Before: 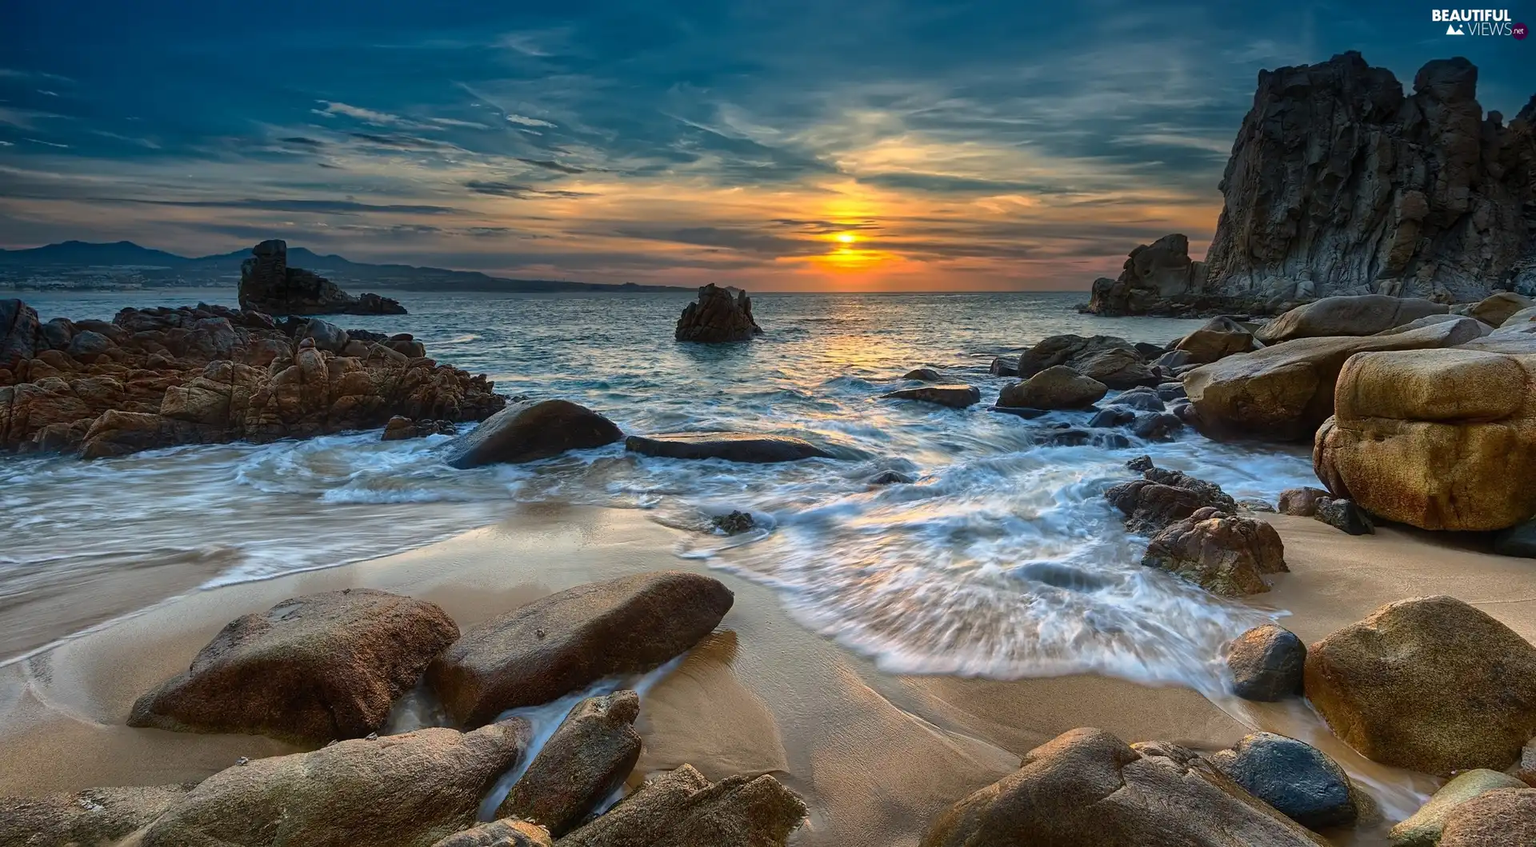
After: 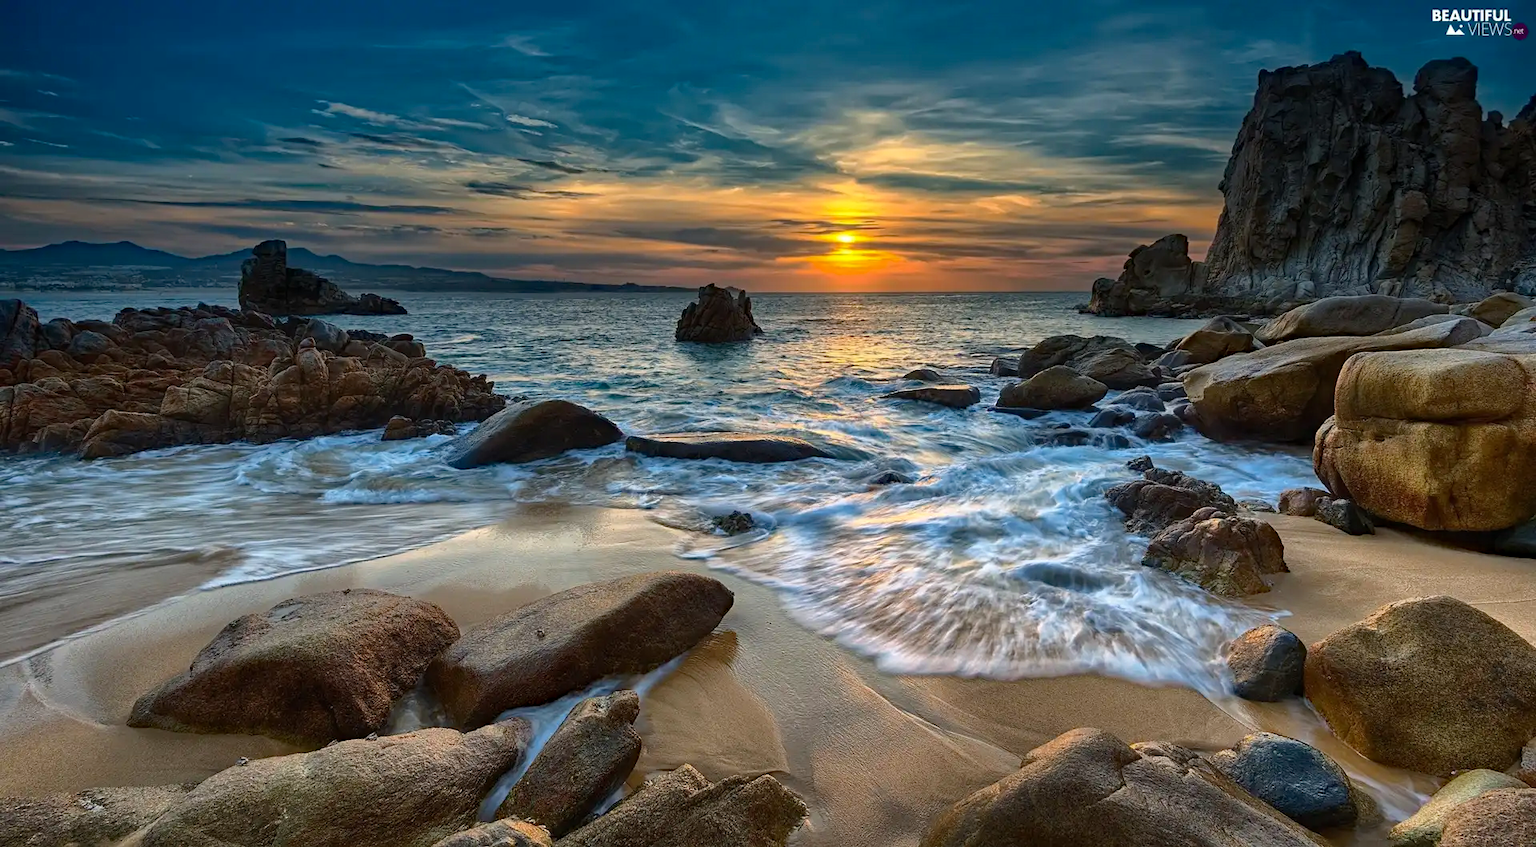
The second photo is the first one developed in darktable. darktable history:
haze removal: strength 0.289, distance 0.252, compatibility mode true, adaptive false
